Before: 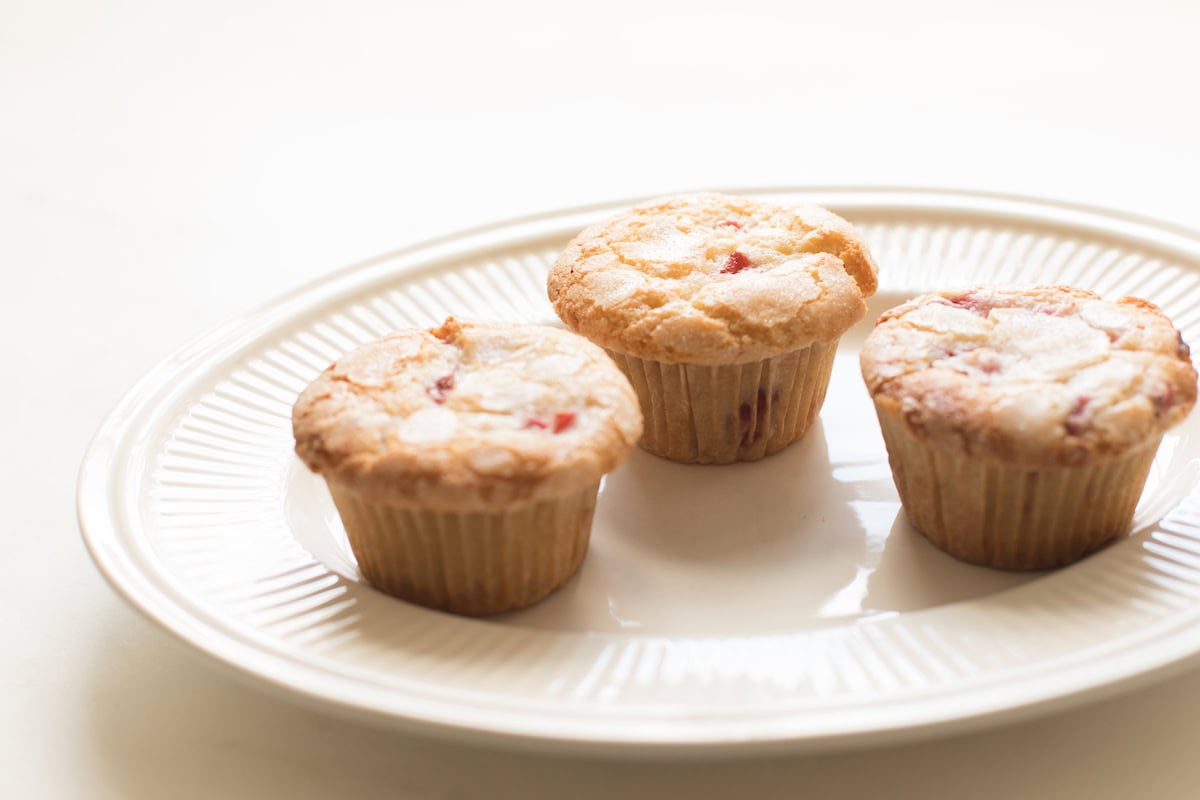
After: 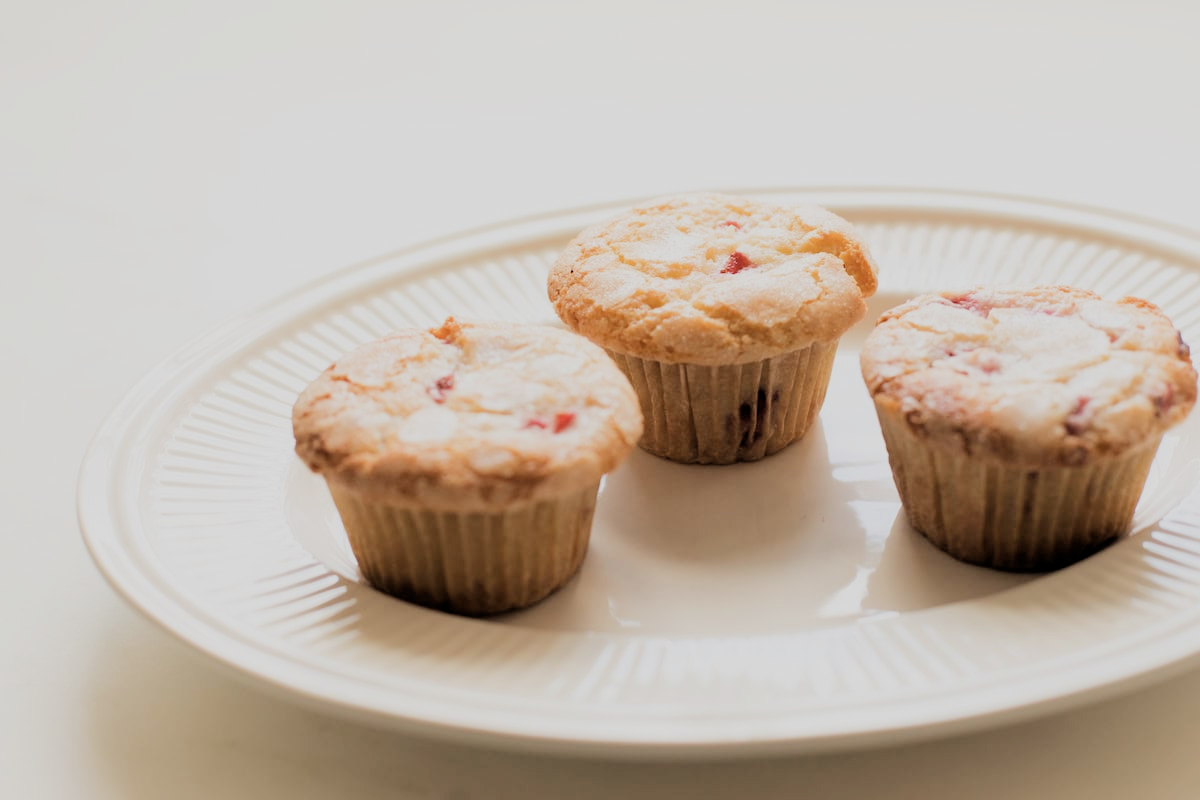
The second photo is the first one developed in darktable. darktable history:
filmic rgb: black relative exposure -2.74 EV, white relative exposure 4.56 EV, hardness 1.71, contrast 1.263
